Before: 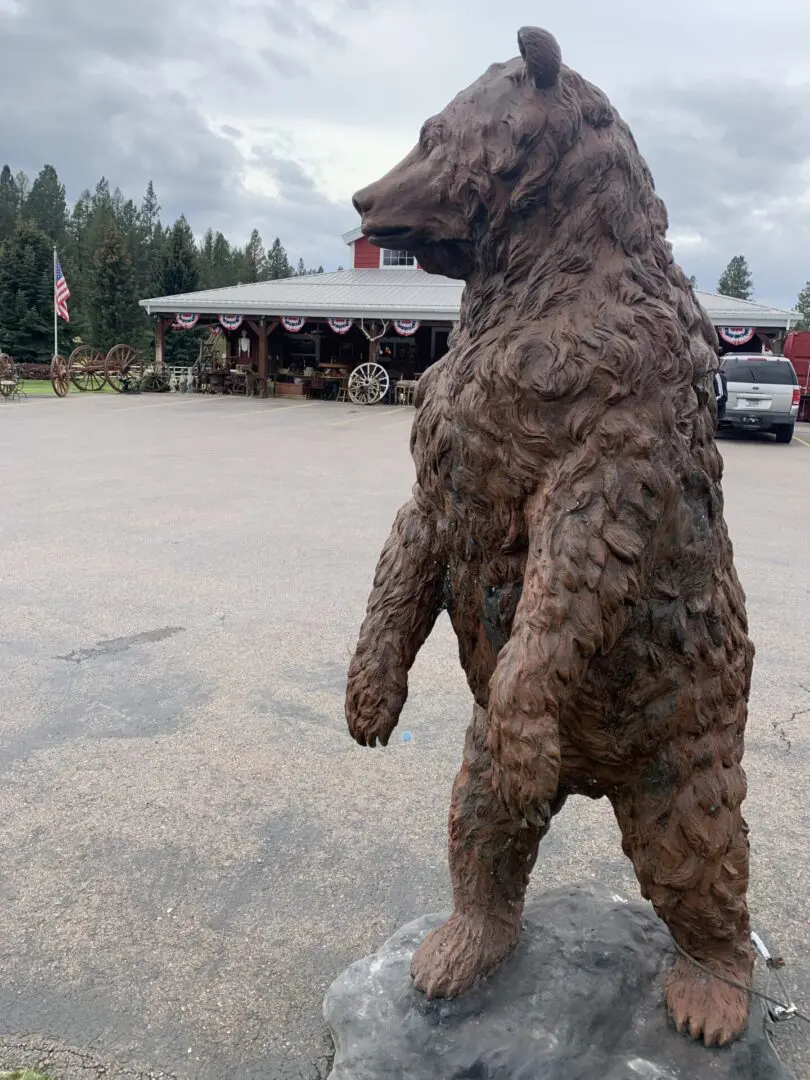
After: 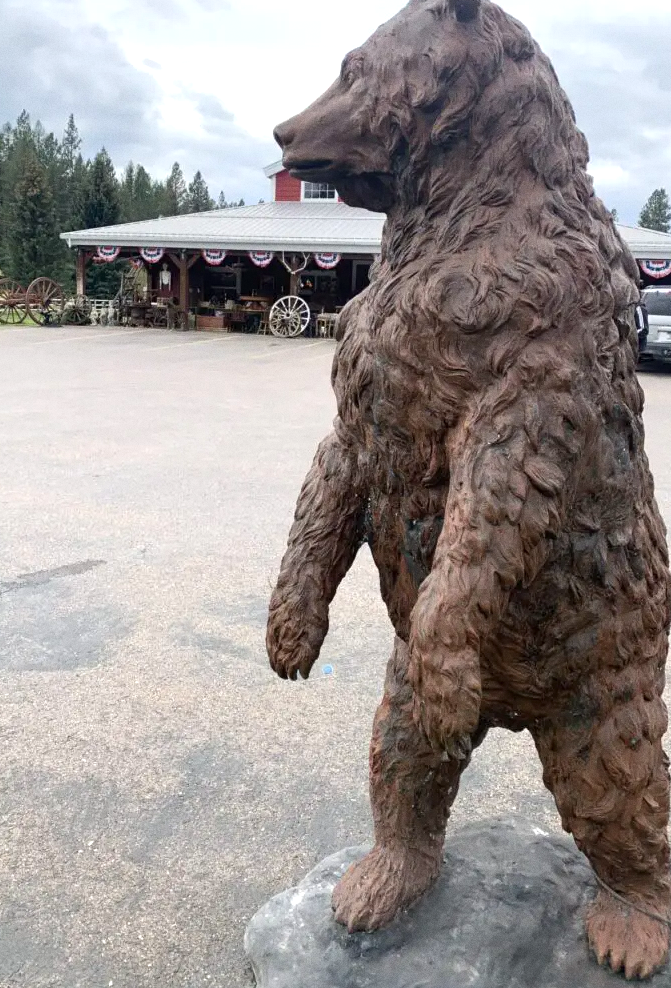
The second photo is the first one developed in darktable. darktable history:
crop: left 9.807%, top 6.259%, right 7.334%, bottom 2.177%
grain: coarseness 7.08 ISO, strength 21.67%, mid-tones bias 59.58%
exposure: exposure 0.493 EV, compensate highlight preservation false
